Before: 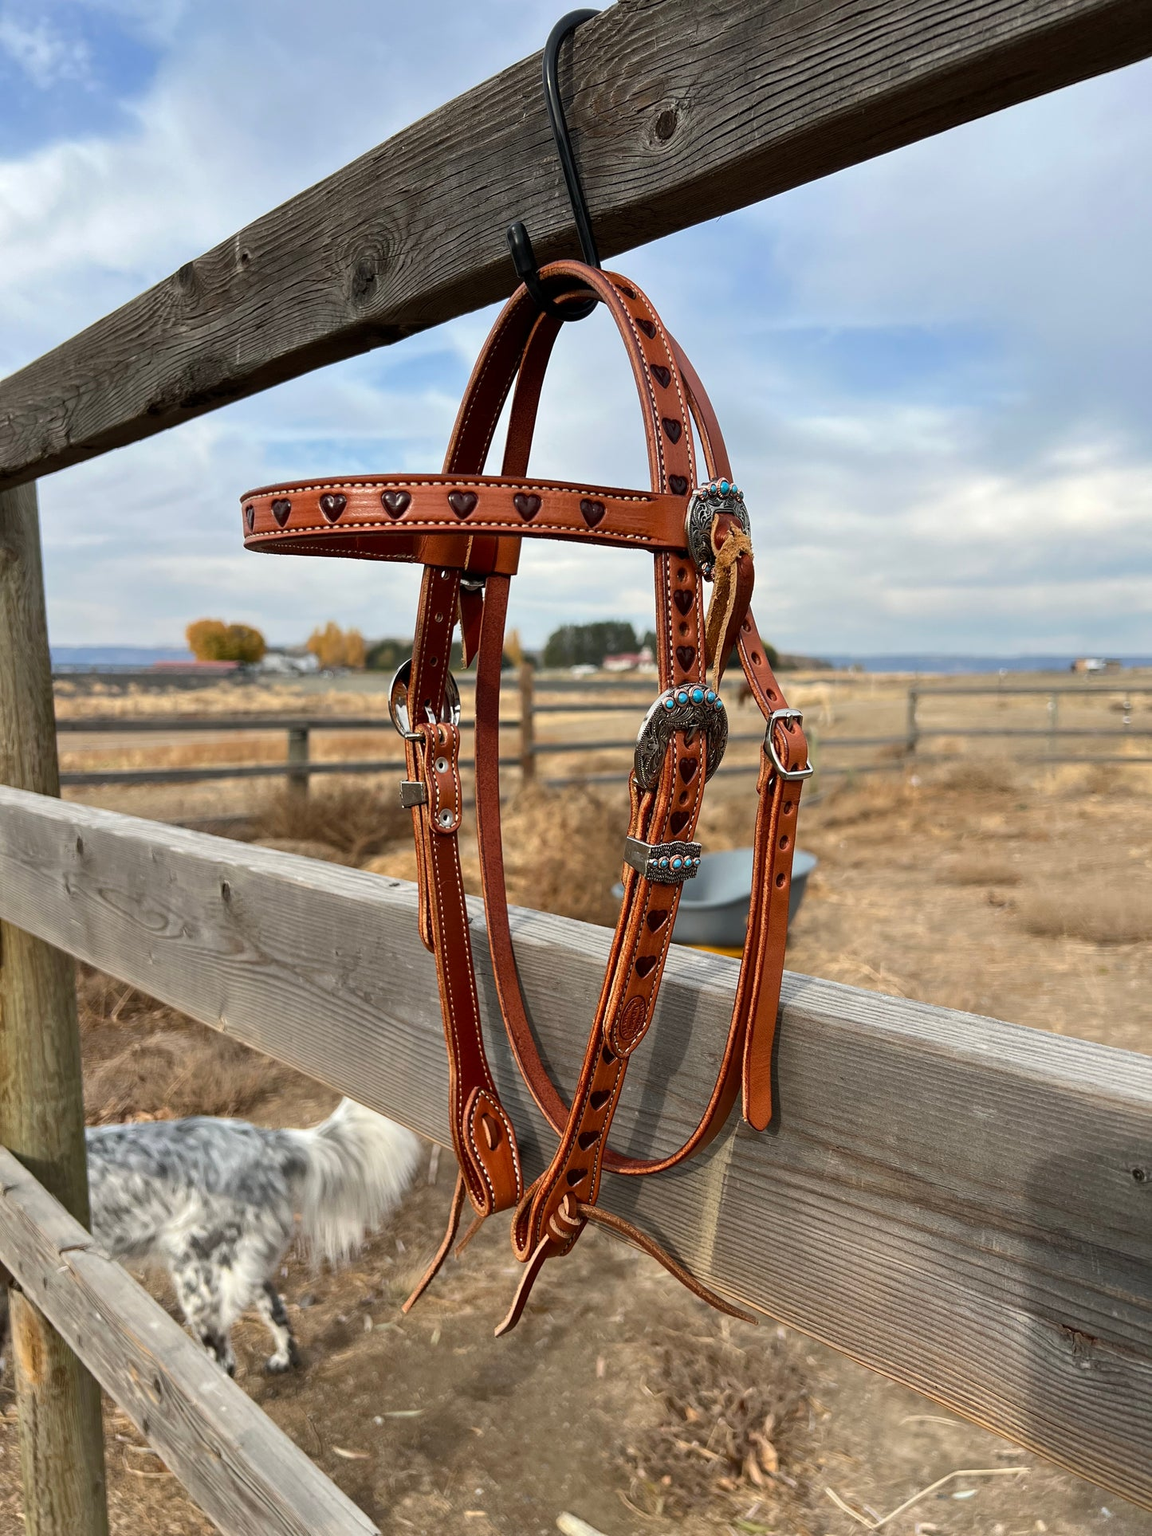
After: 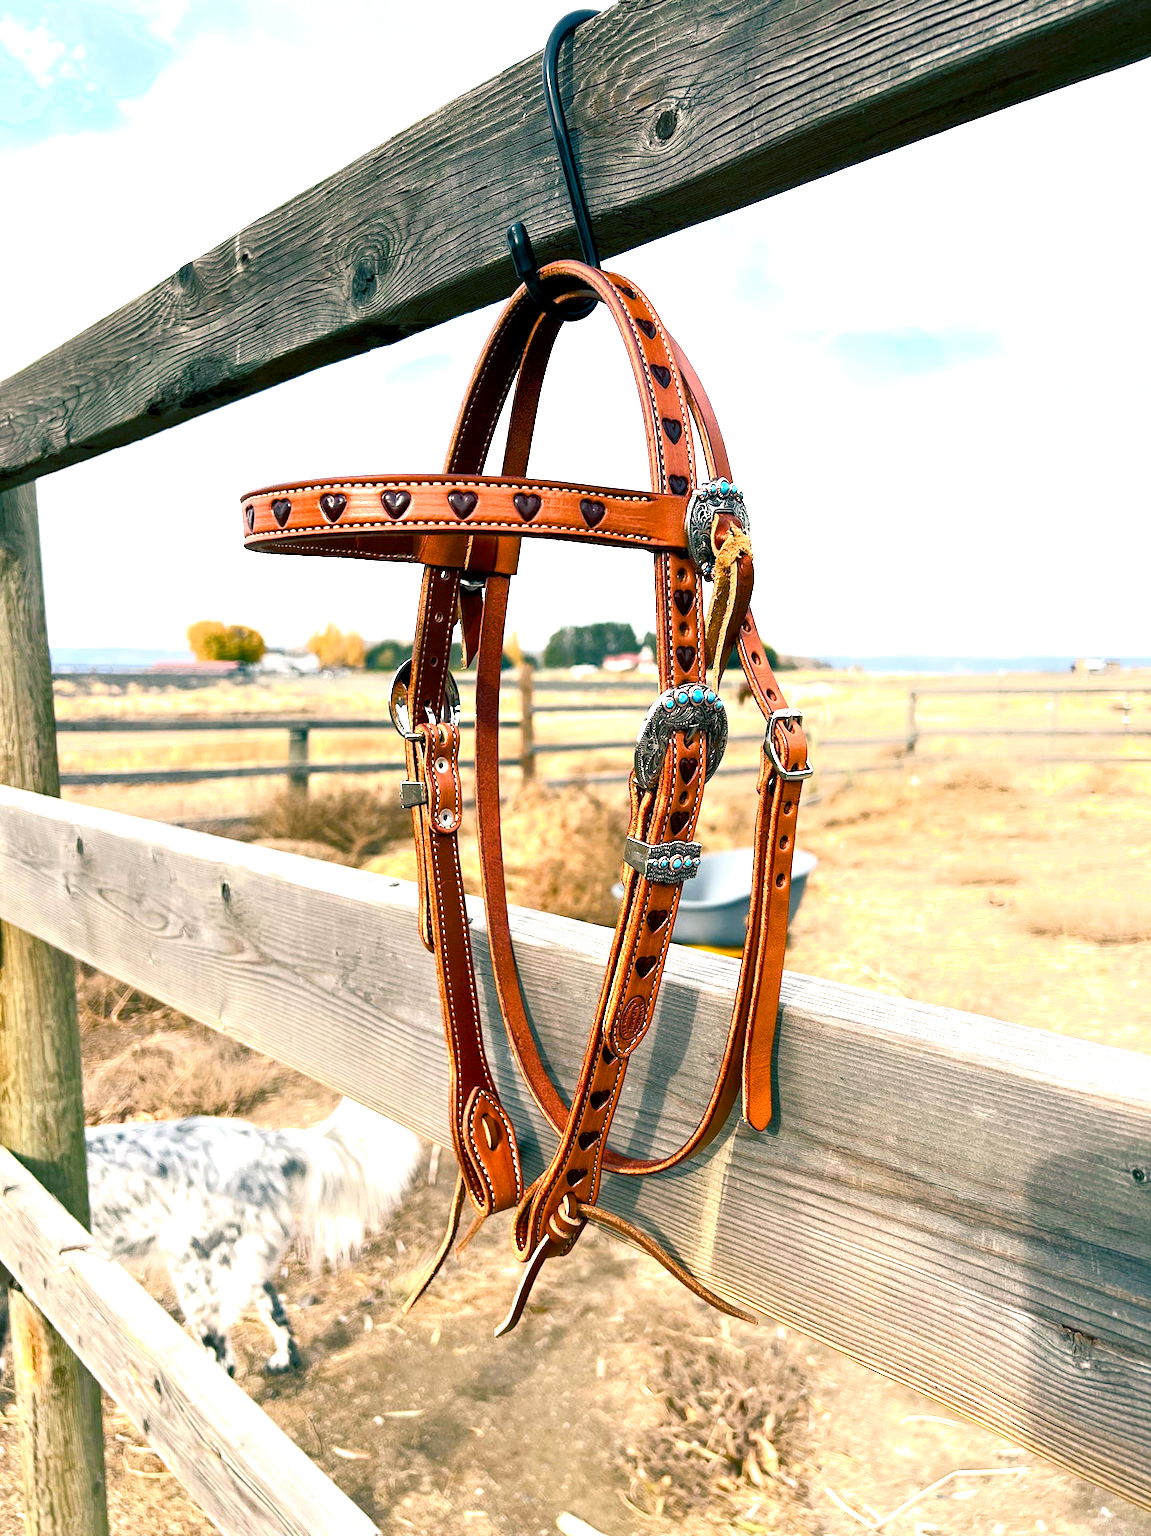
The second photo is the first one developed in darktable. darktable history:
exposure: black level correction 0, exposure 1.3 EV, compensate exposure bias true, compensate highlight preservation false
shadows and highlights: shadows 0, highlights 40
color balance rgb: shadows lift › luminance -28.76%, shadows lift › chroma 10%, shadows lift › hue 230°, power › chroma 0.5%, power › hue 215°, highlights gain › luminance 7.14%, highlights gain › chroma 1%, highlights gain › hue 50°, global offset › luminance -0.29%, global offset › hue 260°, perceptual saturation grading › global saturation 20%, perceptual saturation grading › highlights -13.92%, perceptual saturation grading › shadows 50%
